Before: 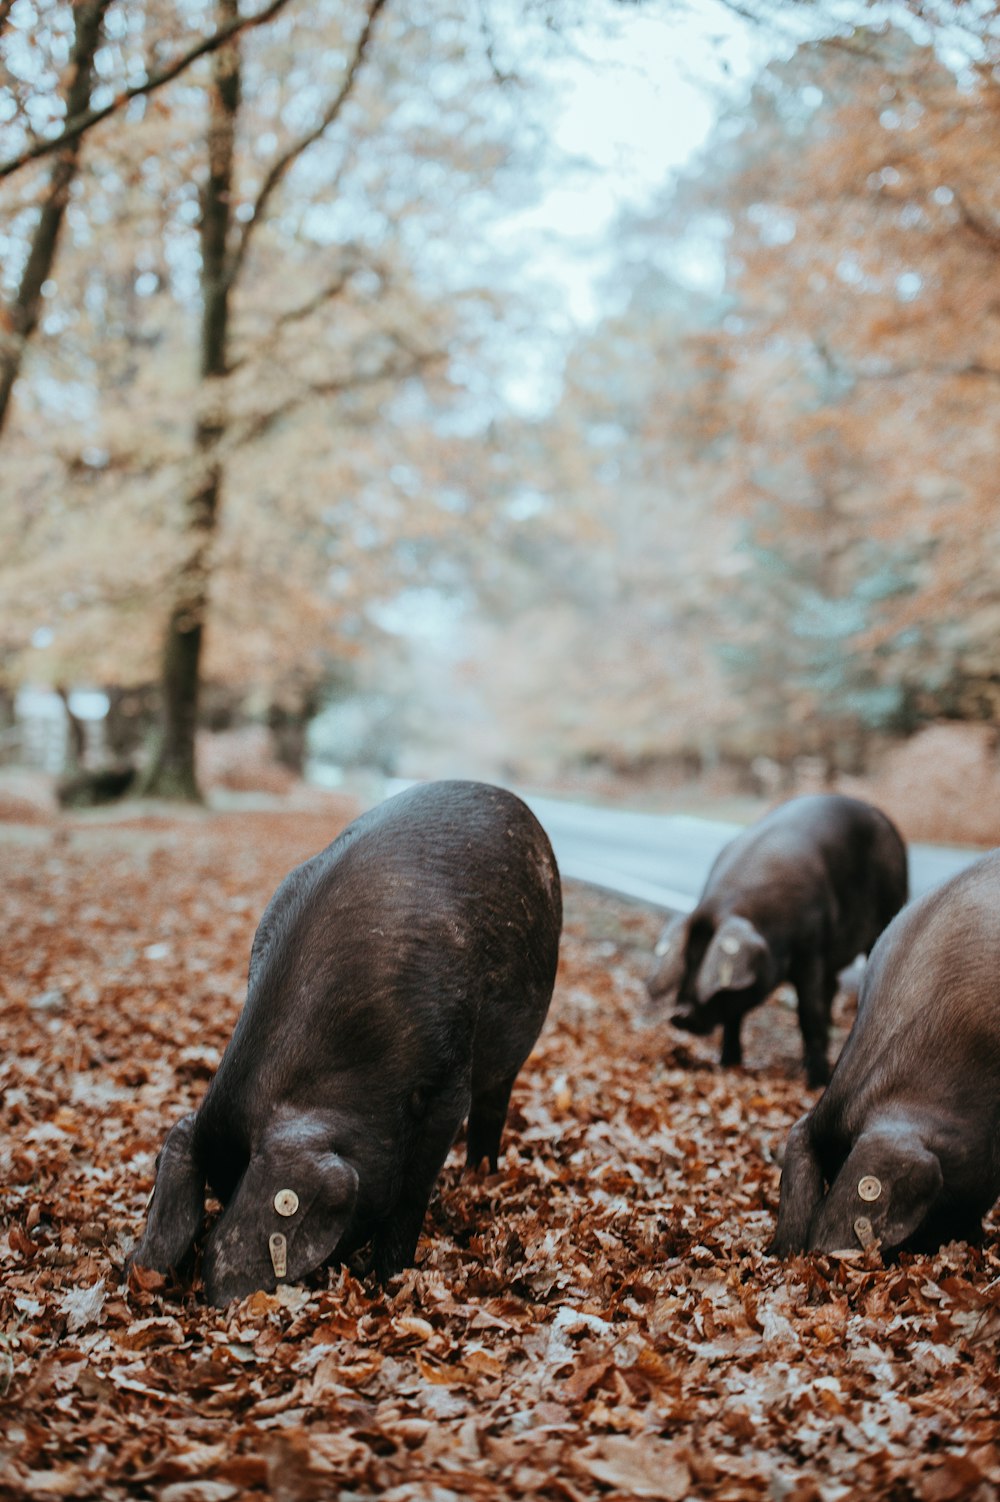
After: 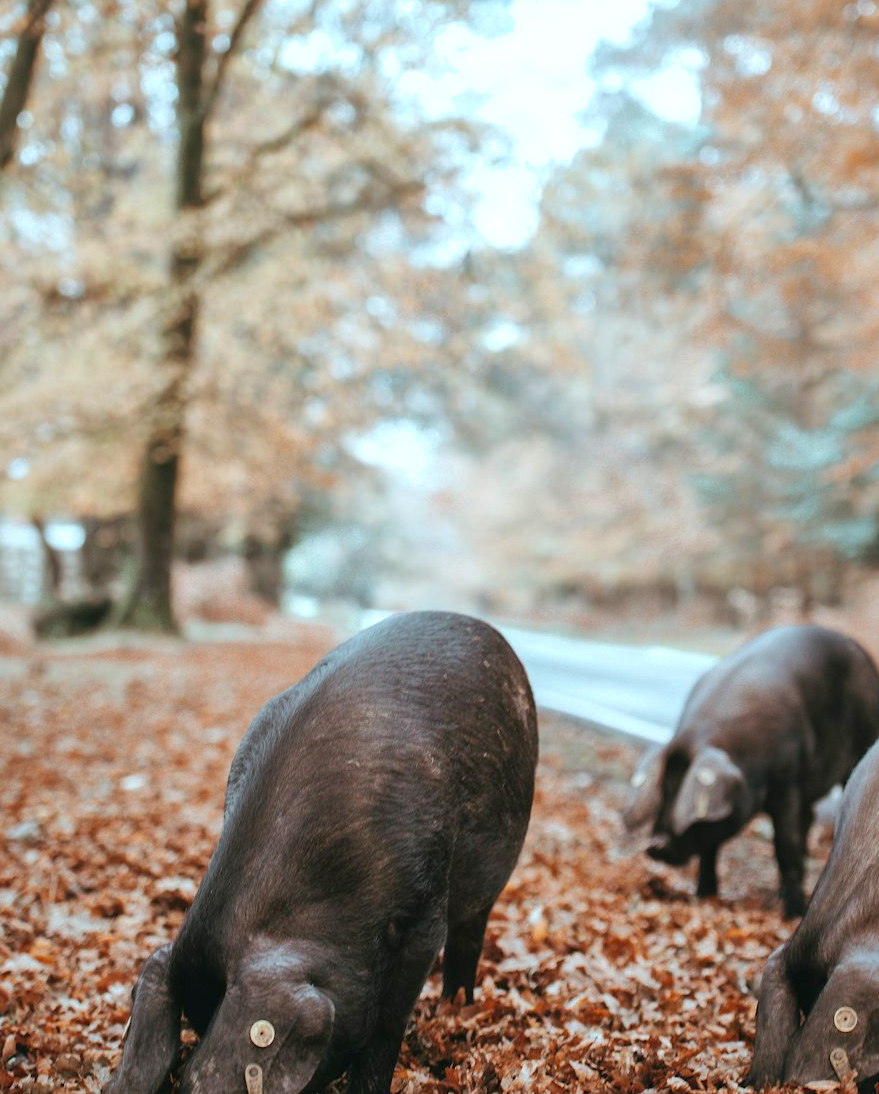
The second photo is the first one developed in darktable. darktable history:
crop and rotate: left 2.445%, top 11.287%, right 9.645%, bottom 15.816%
shadows and highlights: on, module defaults
exposure: black level correction 0, exposure 0.499 EV, compensate highlight preservation false
